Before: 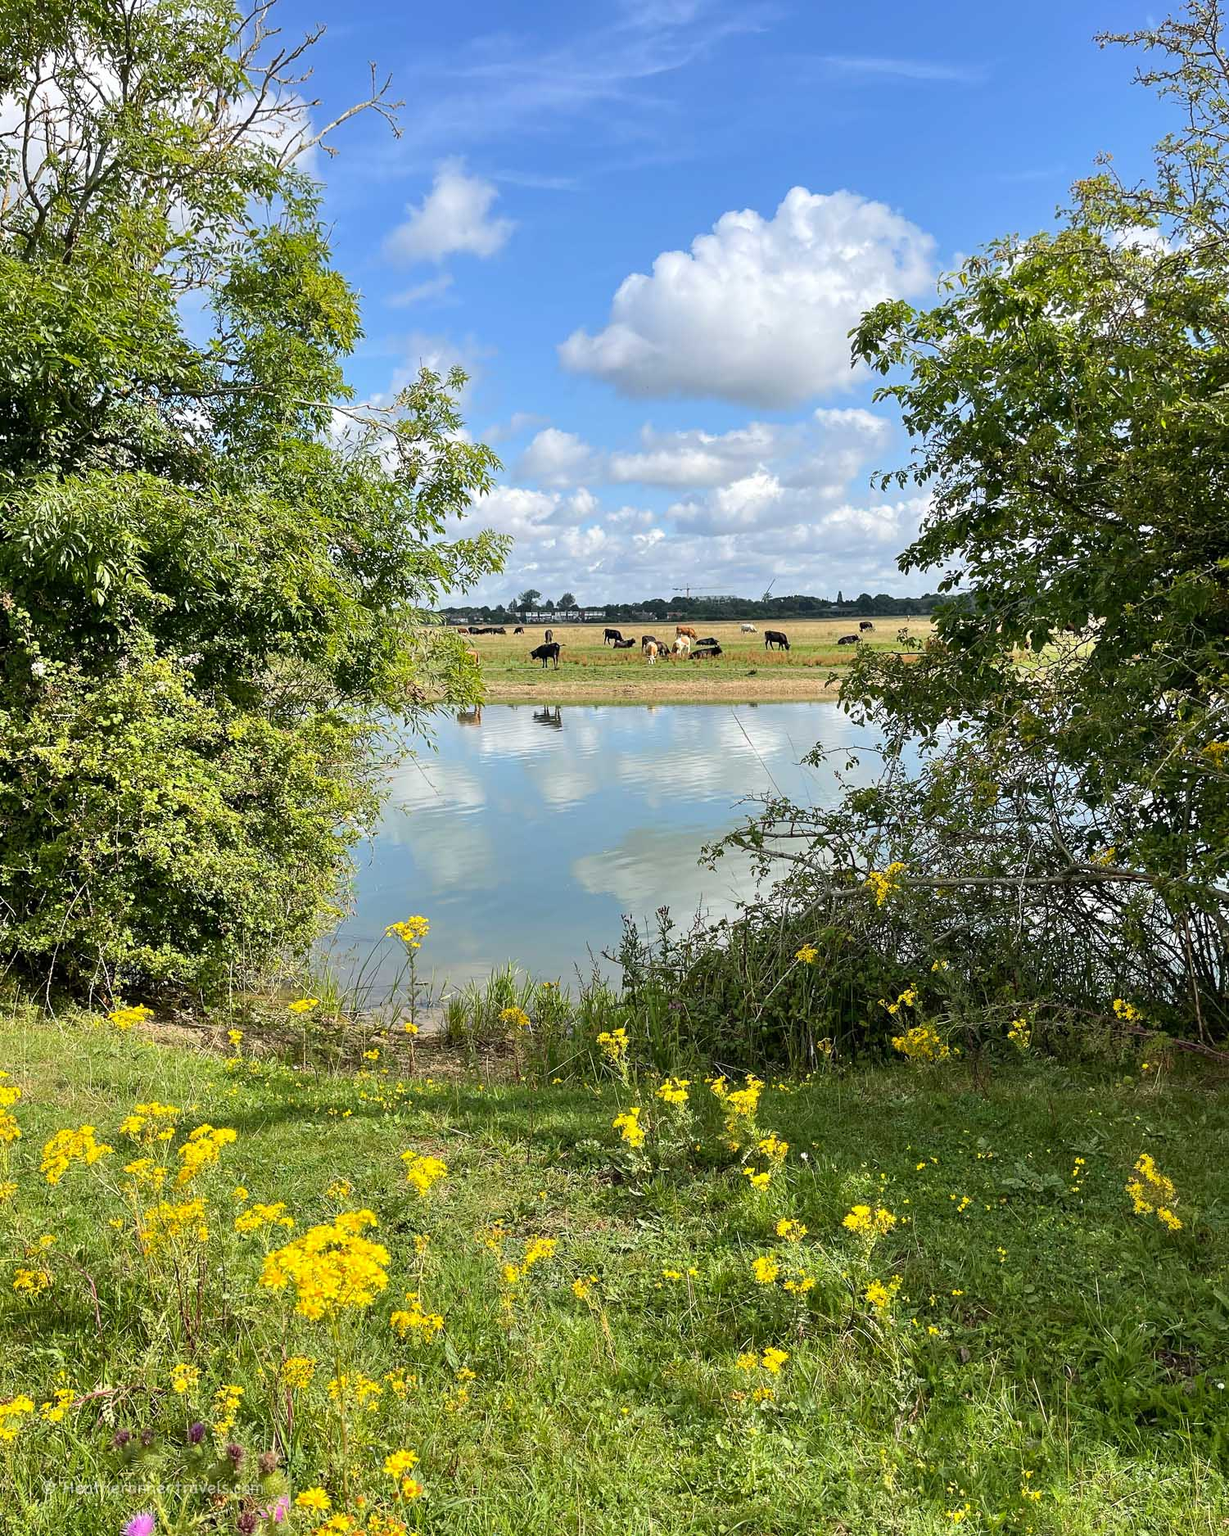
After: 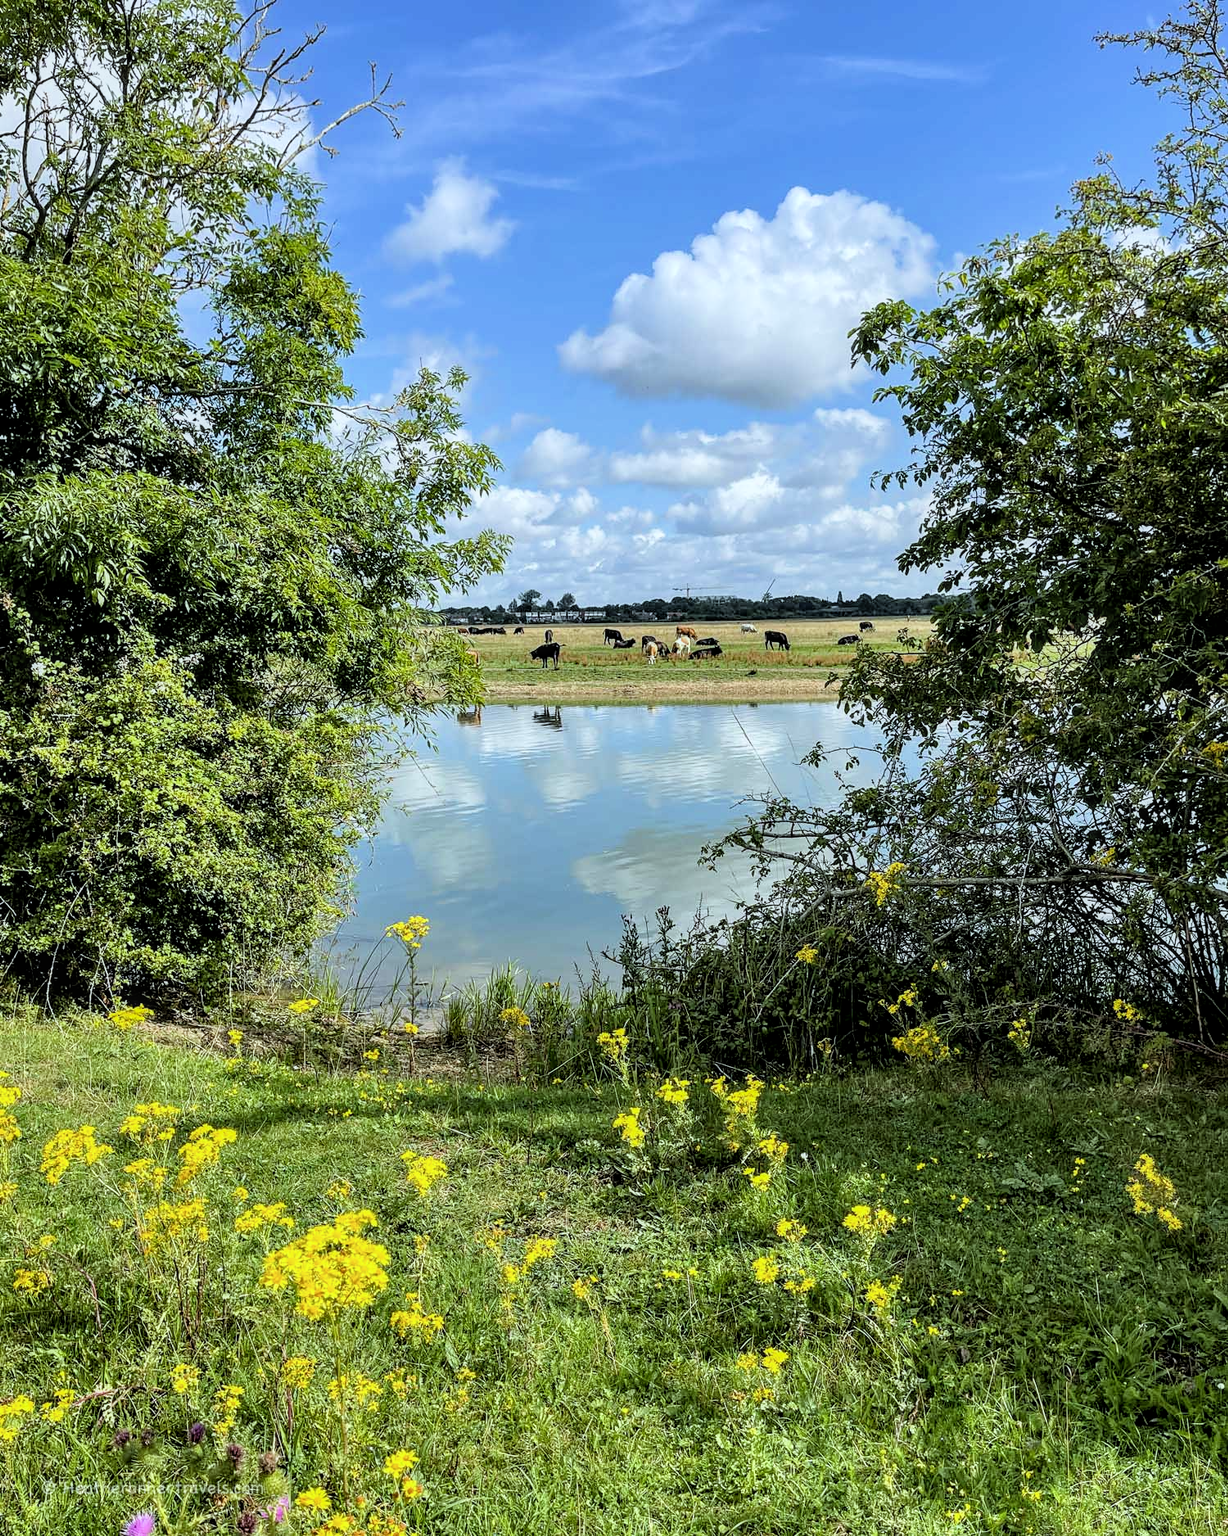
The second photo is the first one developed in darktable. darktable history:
local contrast: on, module defaults
white balance: red 0.925, blue 1.046
filmic rgb: black relative exposure -4.91 EV, white relative exposure 2.84 EV, hardness 3.7
